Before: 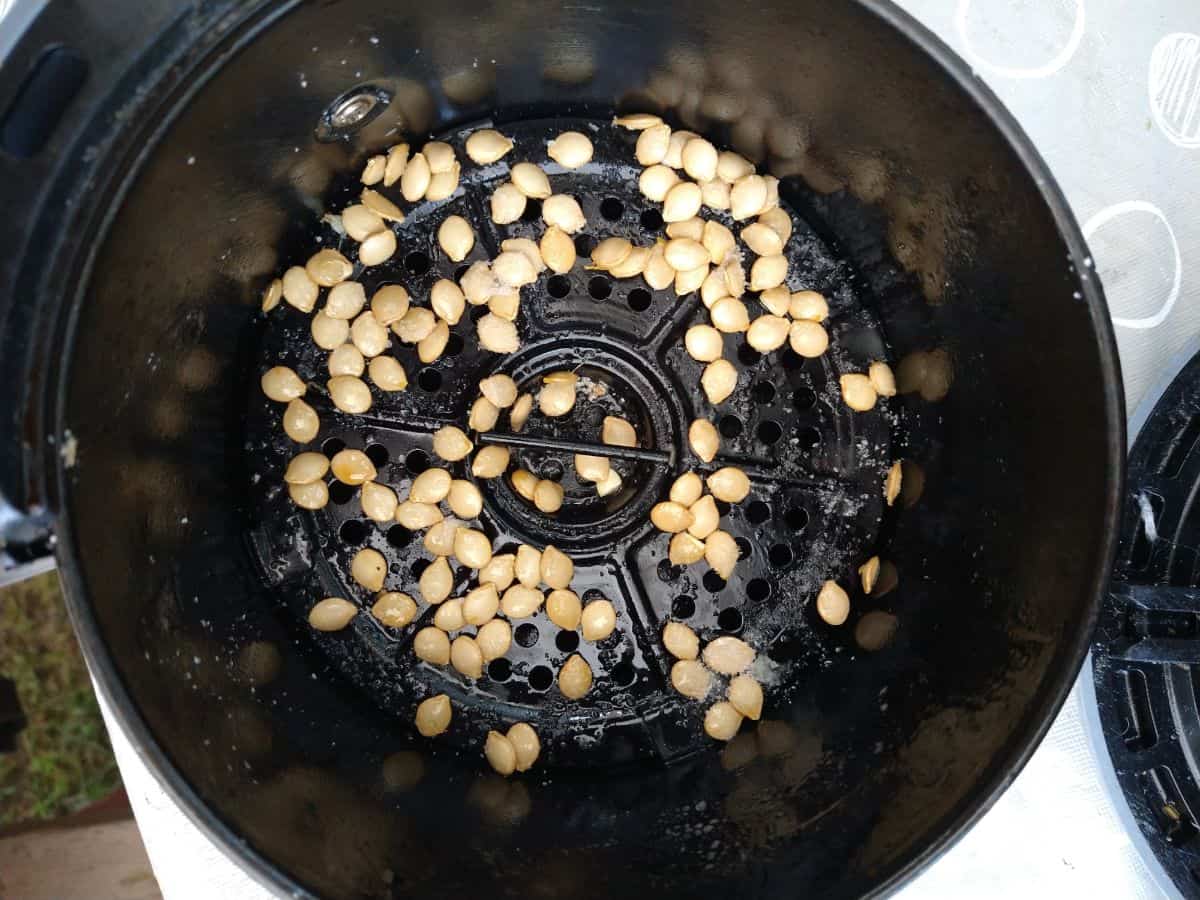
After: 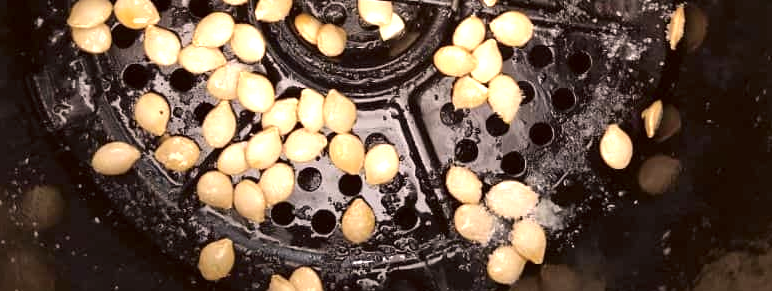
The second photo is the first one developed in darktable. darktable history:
shadows and highlights: shadows 18.56, highlights -84.66, soften with gaussian
crop: left 18.148%, top 50.709%, right 17.478%, bottom 16.925%
exposure: exposure 0.748 EV, compensate highlight preservation false
tone equalizer: edges refinement/feathering 500, mask exposure compensation -1.57 EV, preserve details no
color correction: highlights a* 10.19, highlights b* 9.67, shadows a* 7.95, shadows b* 8.19, saturation 0.782
